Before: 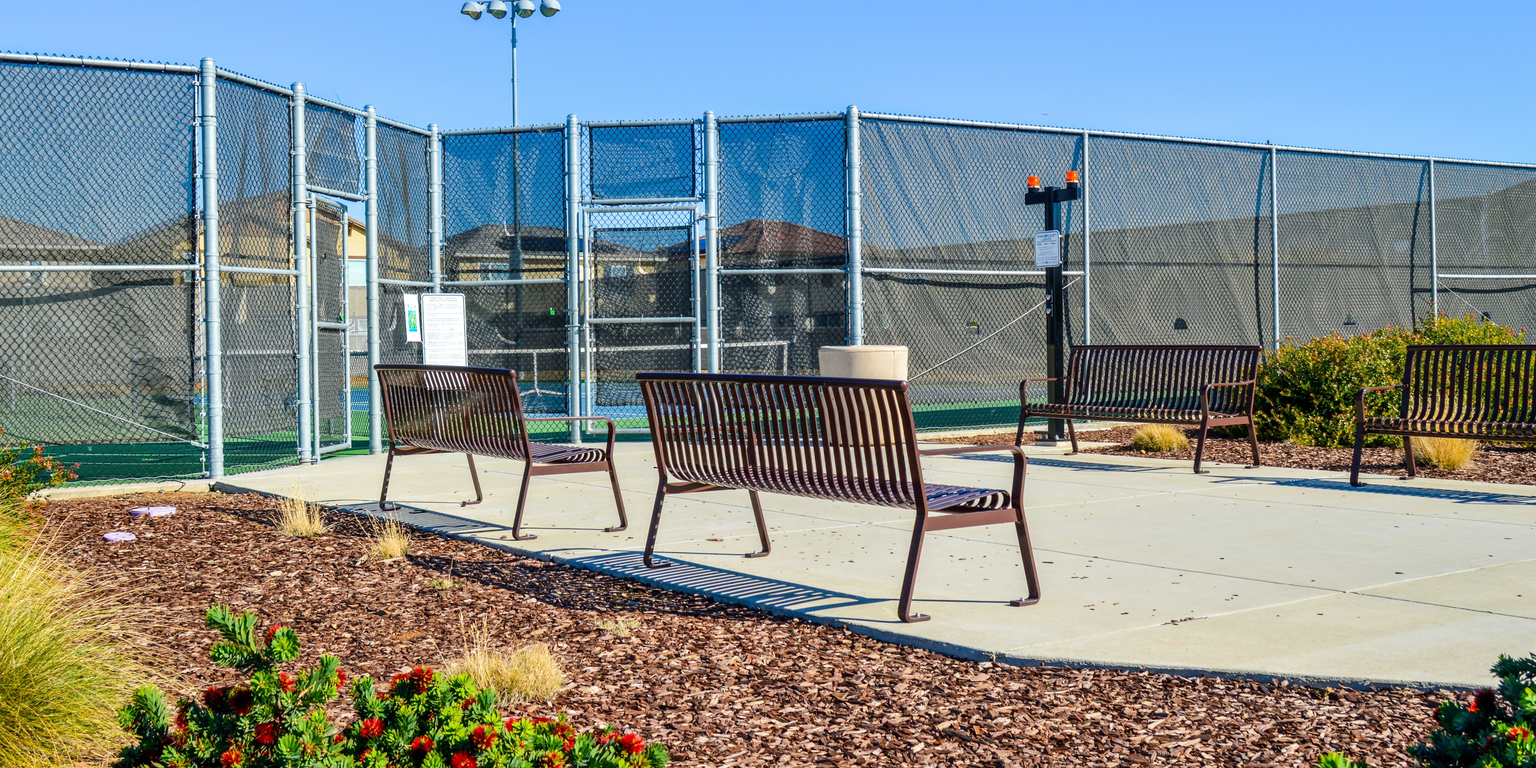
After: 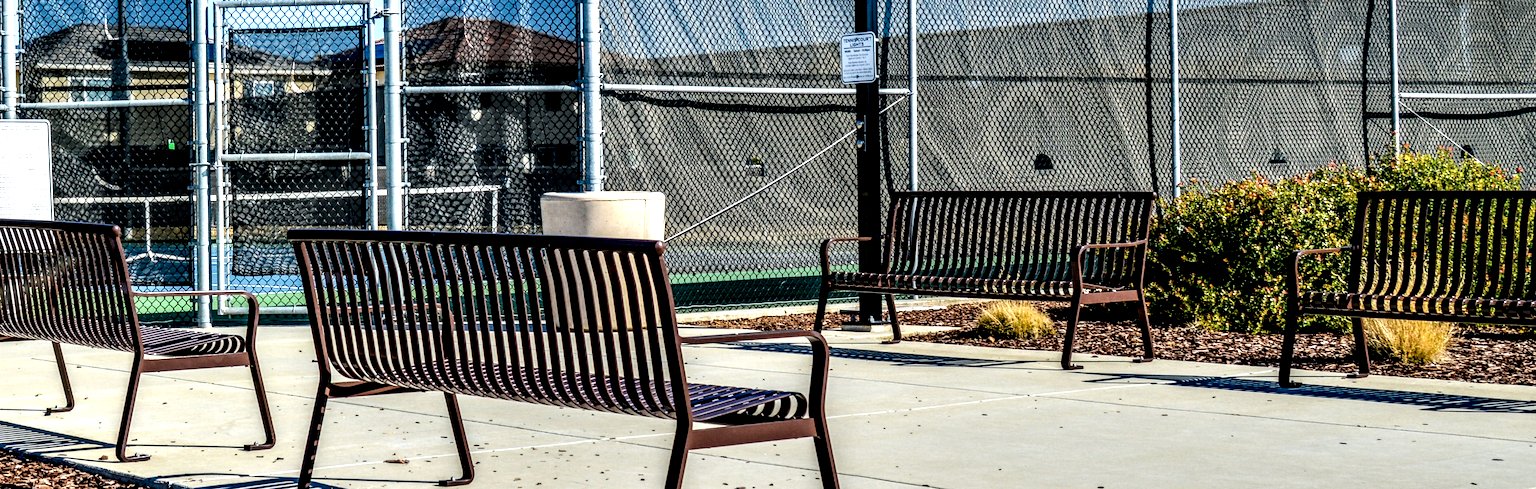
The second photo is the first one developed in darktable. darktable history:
crop and rotate: left 27.938%, top 27.046%, bottom 27.046%
local contrast: shadows 185%, detail 225%
